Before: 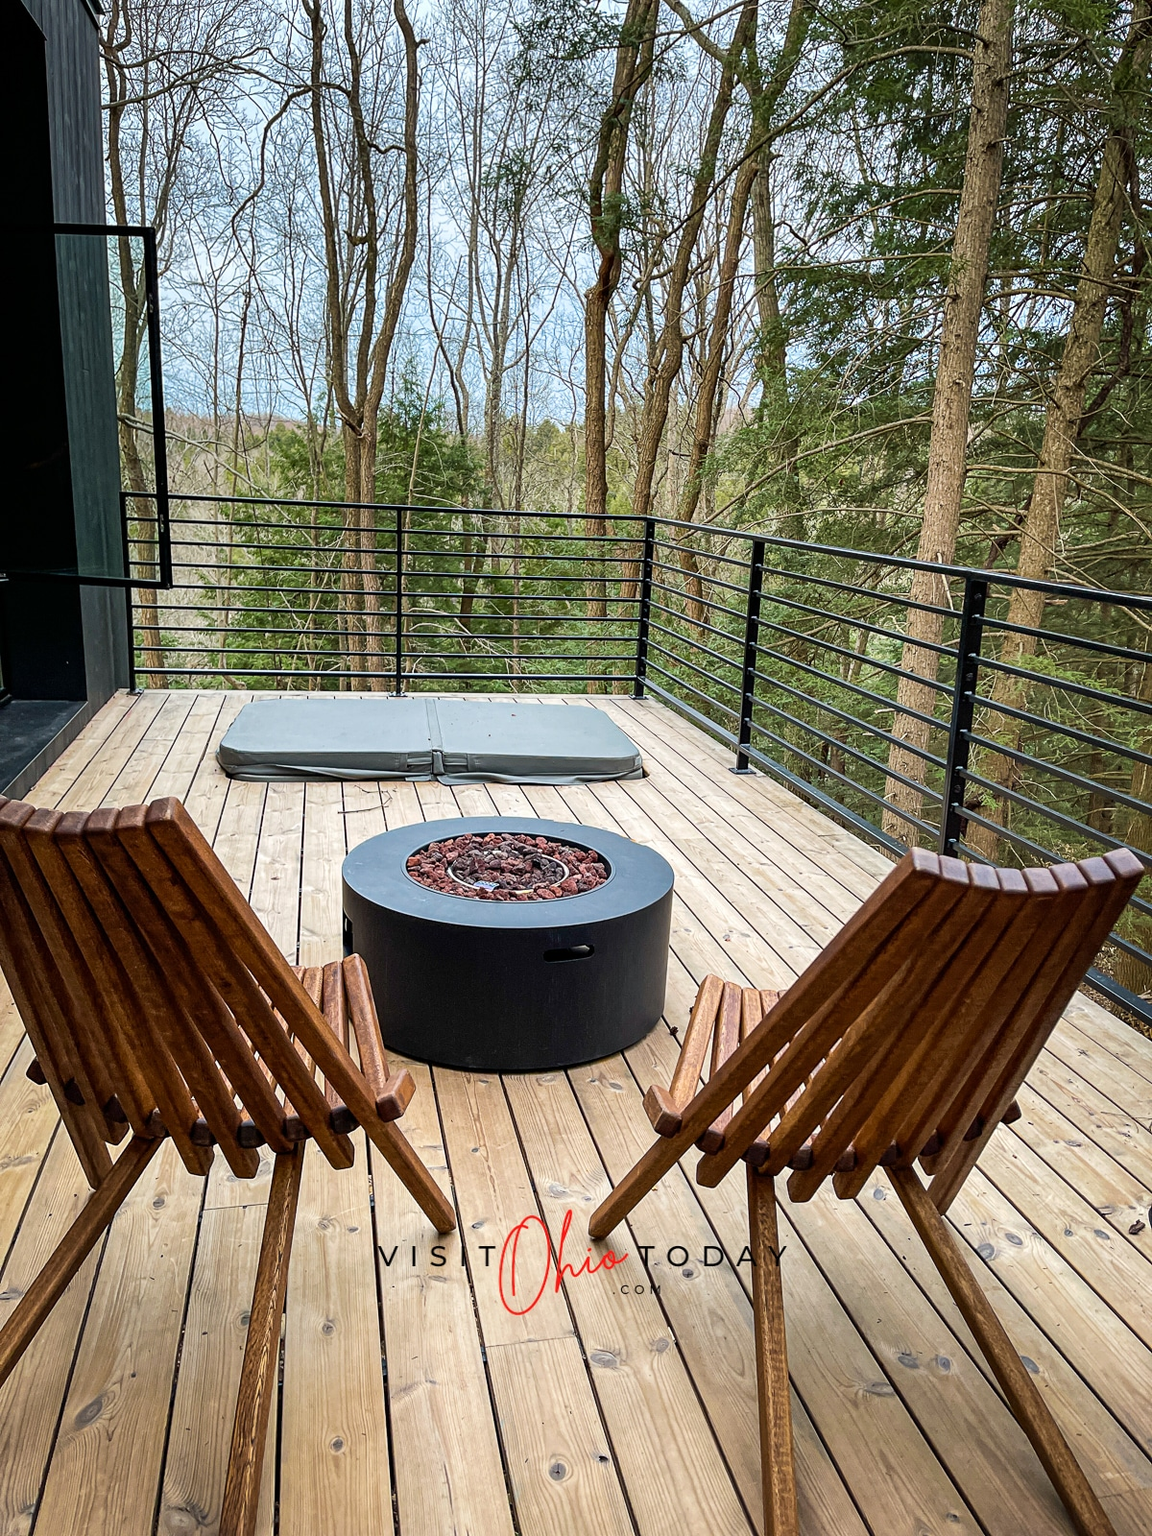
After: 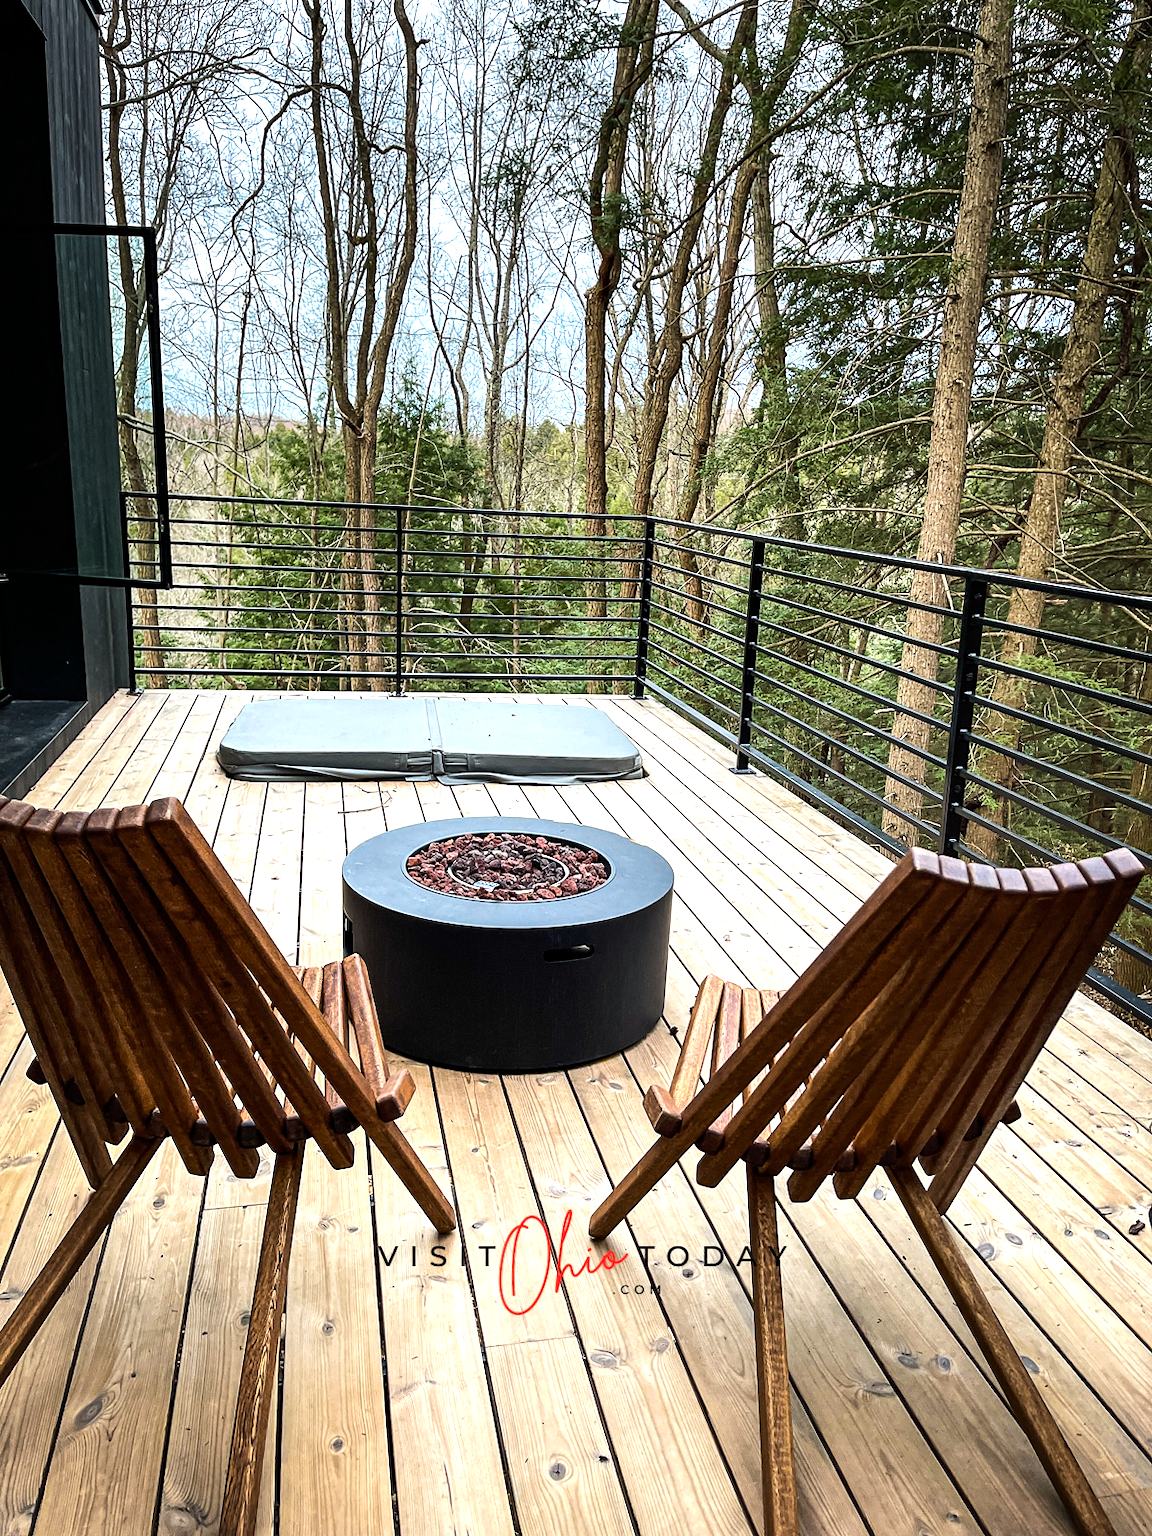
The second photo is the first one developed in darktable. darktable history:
tone equalizer: -8 EV -0.723 EV, -7 EV -0.668 EV, -6 EV -0.621 EV, -5 EV -0.384 EV, -3 EV 0.387 EV, -2 EV 0.6 EV, -1 EV 0.694 EV, +0 EV 0.747 EV, edges refinement/feathering 500, mask exposure compensation -1.57 EV, preserve details no
